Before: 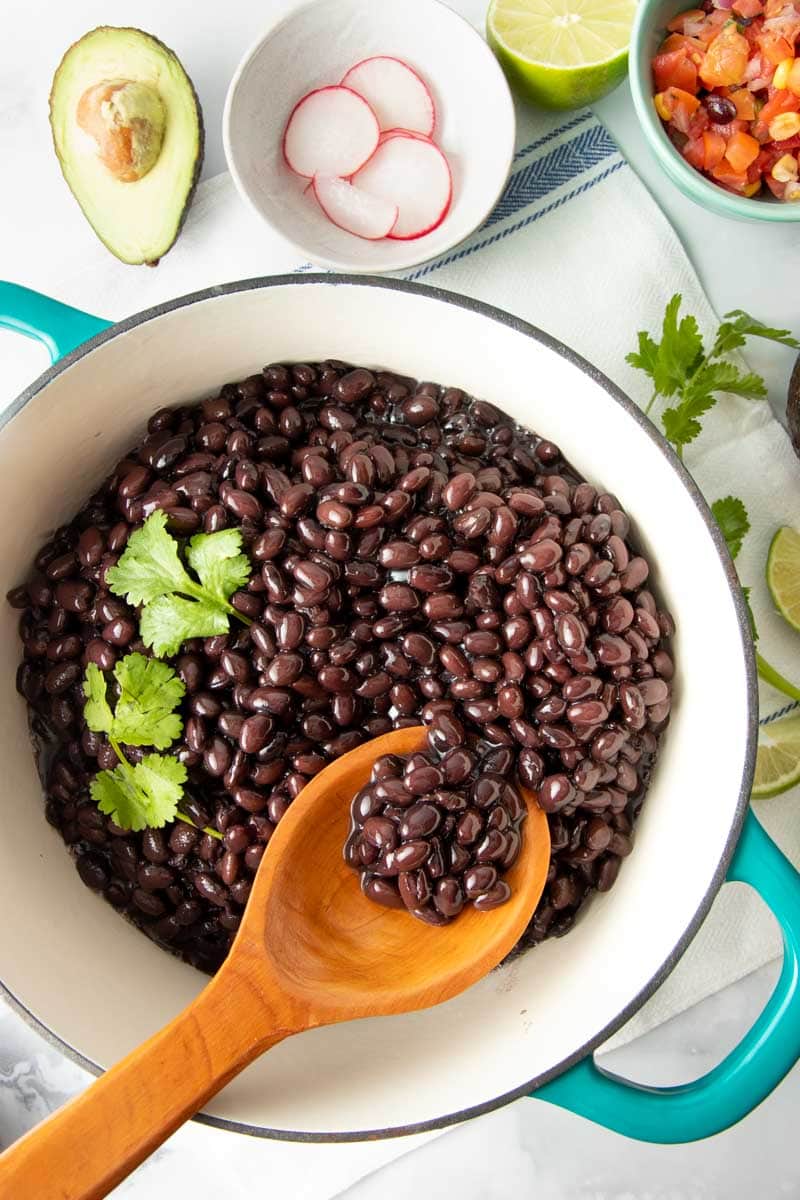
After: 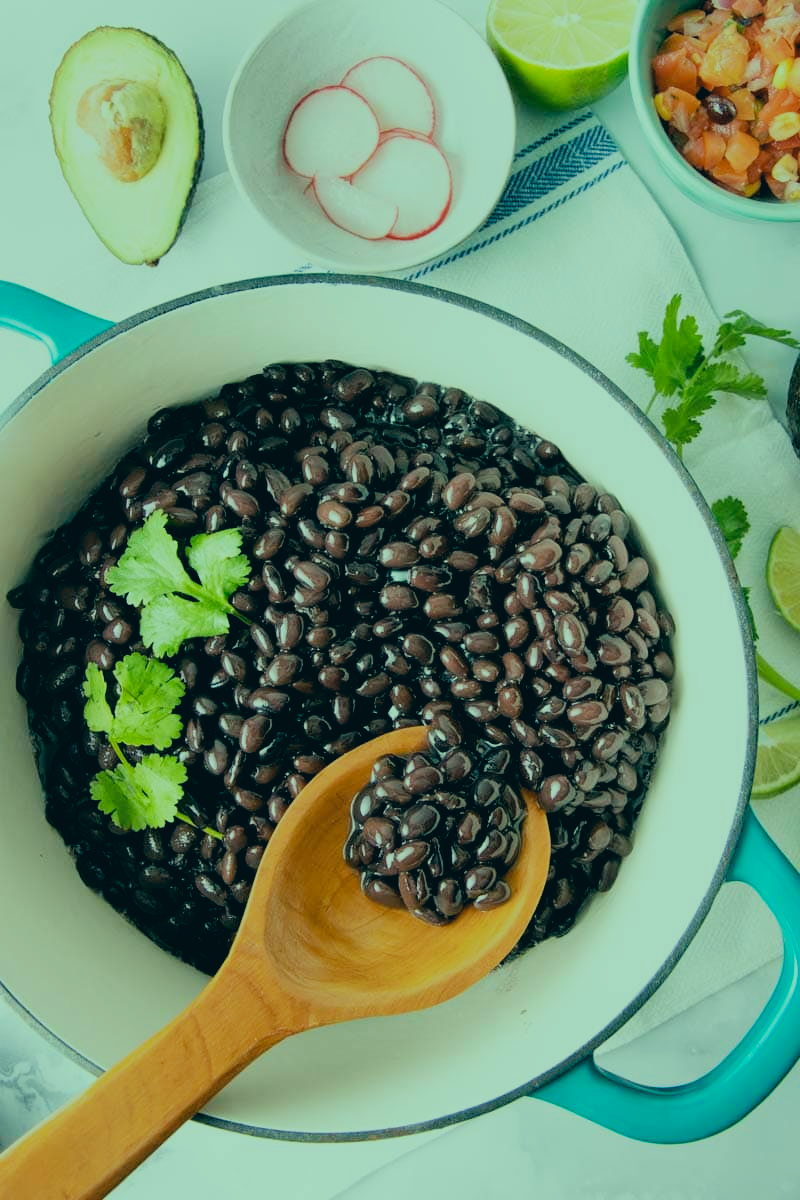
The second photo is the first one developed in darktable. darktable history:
color correction: highlights a* -20.08, highlights b* 9.8, shadows a* -20.4, shadows b* -10.76
filmic rgb: black relative exposure -6.98 EV, white relative exposure 5.63 EV, hardness 2.86
